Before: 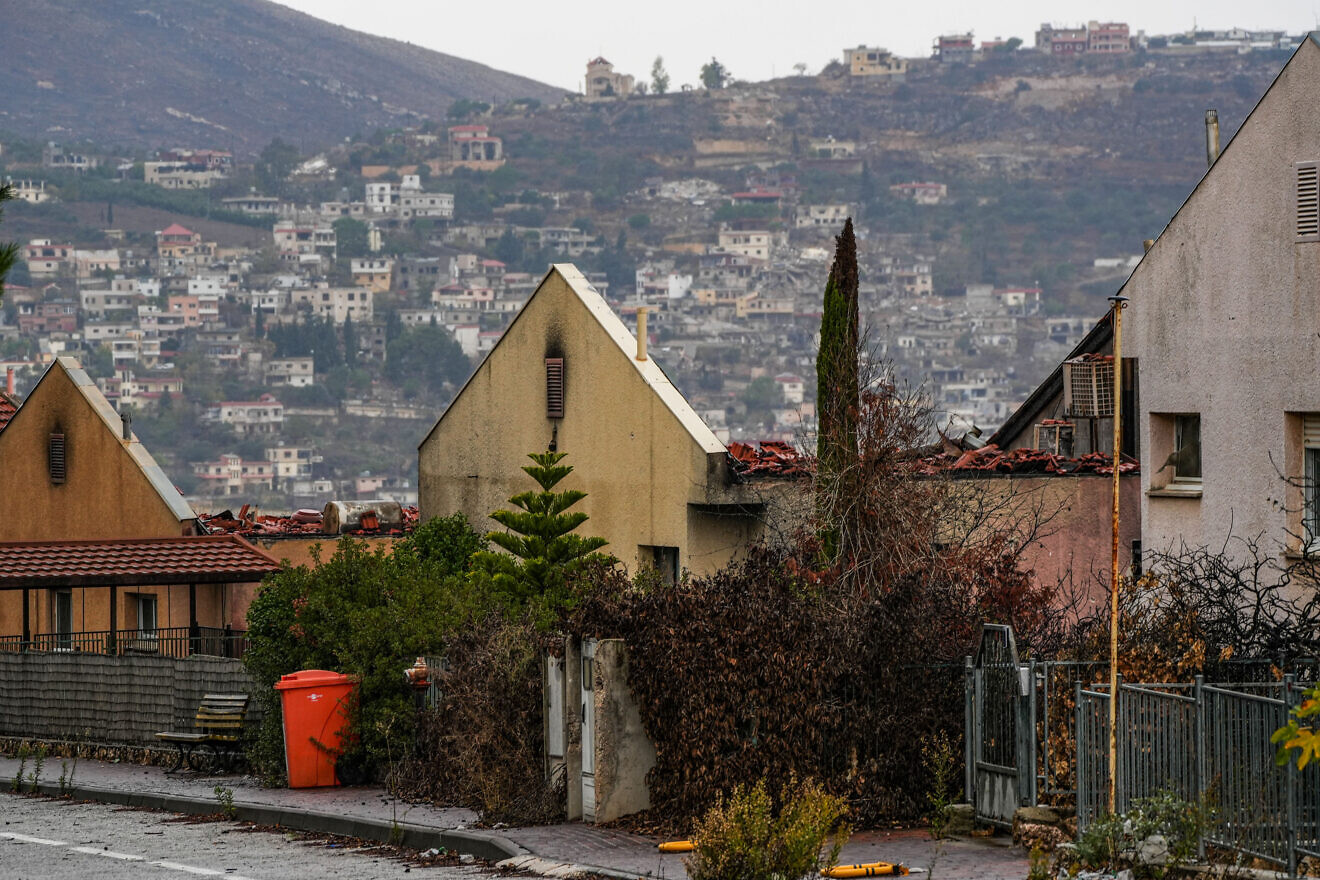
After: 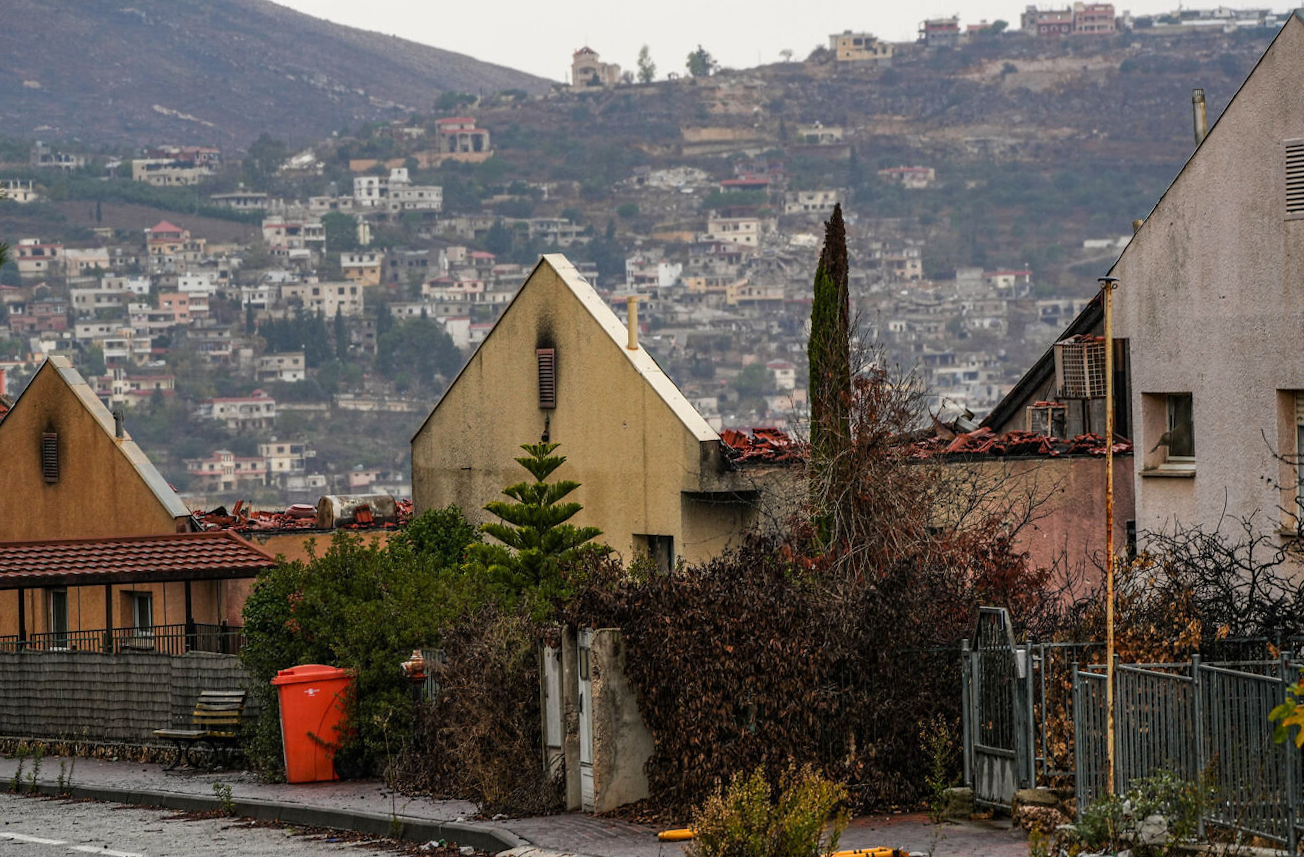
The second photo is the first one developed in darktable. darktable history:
tone equalizer: on, module defaults
white balance: red 1.009, blue 0.985
rotate and perspective: rotation -1°, crop left 0.011, crop right 0.989, crop top 0.025, crop bottom 0.975
